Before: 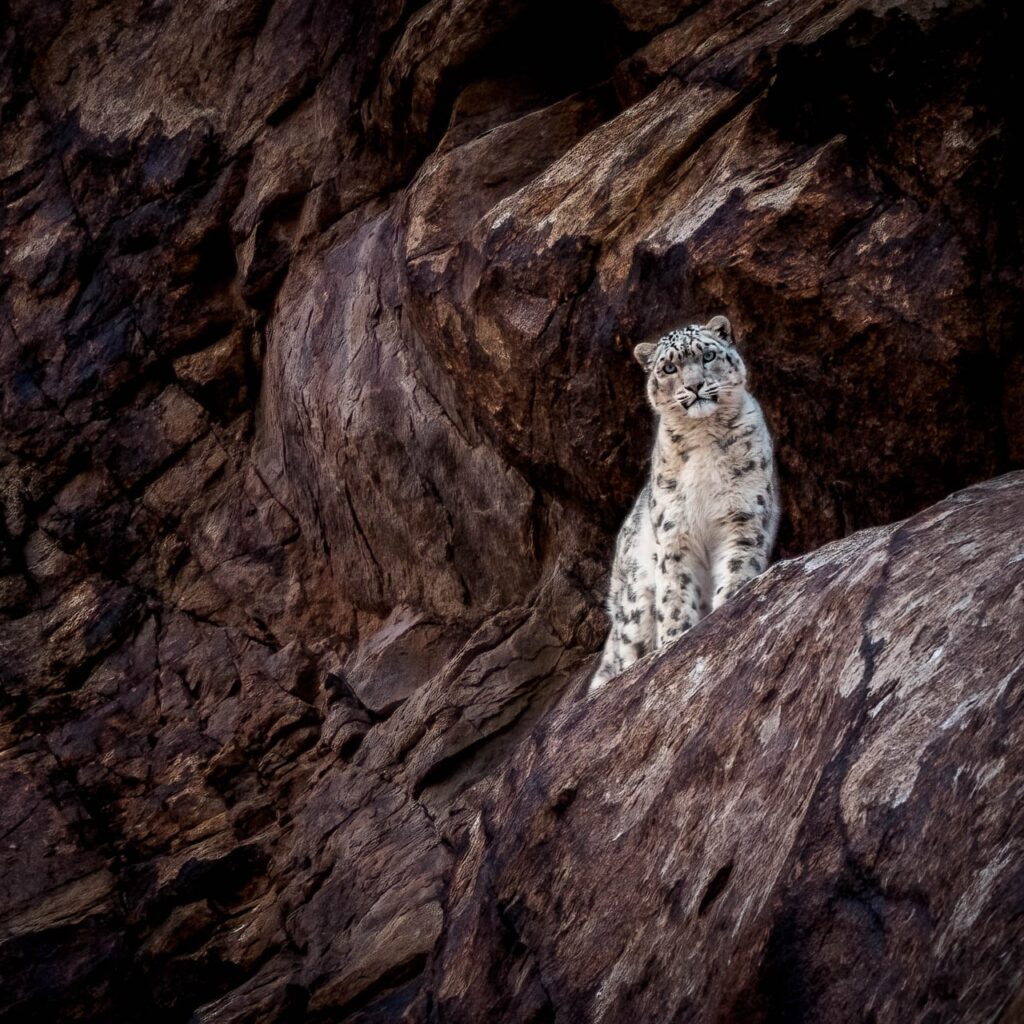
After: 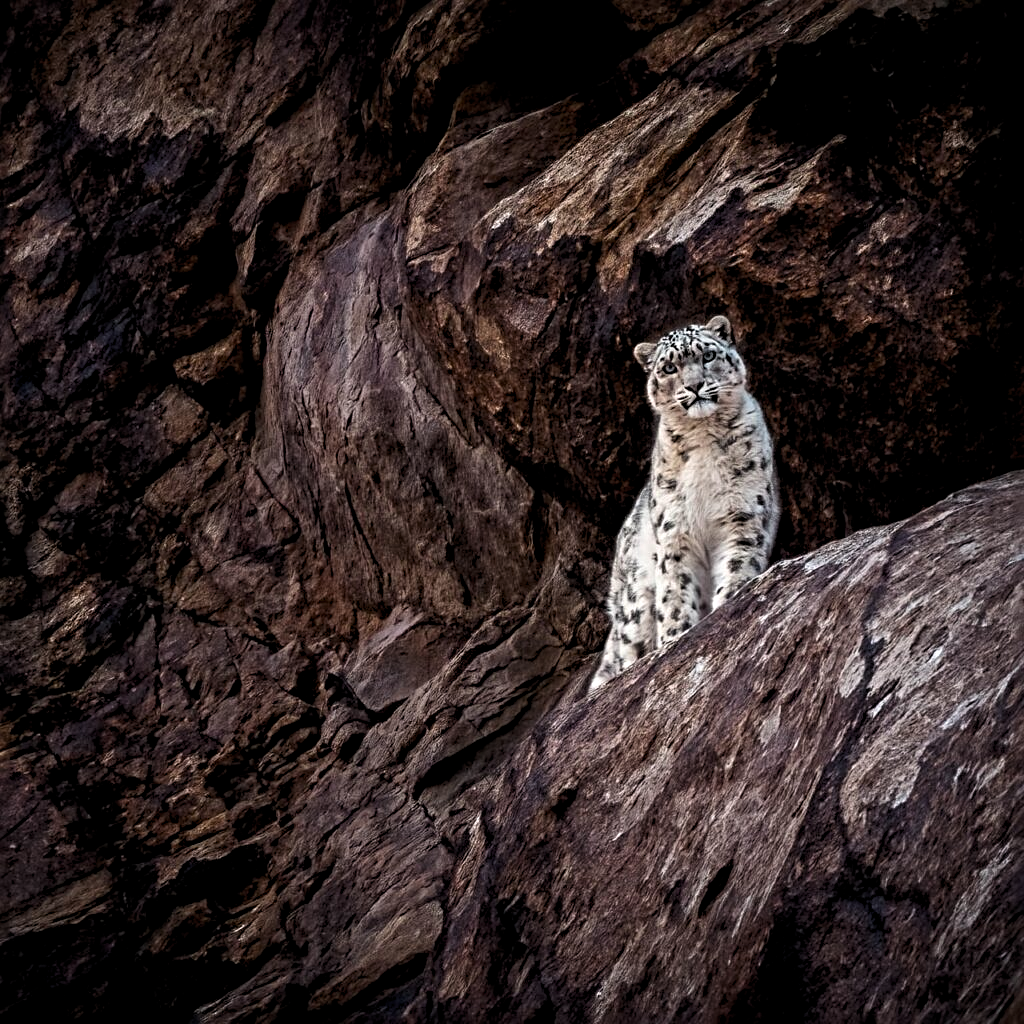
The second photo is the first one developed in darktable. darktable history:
sharpen: radius 4
levels: levels [0.026, 0.507, 0.987]
tone equalizer: on, module defaults
